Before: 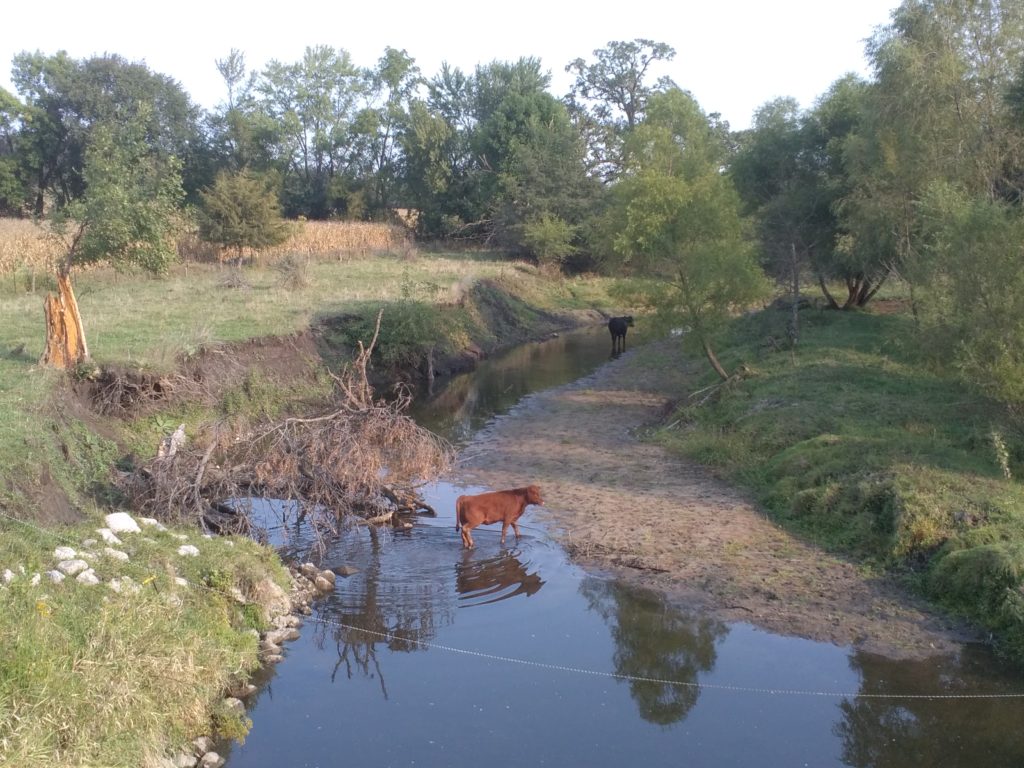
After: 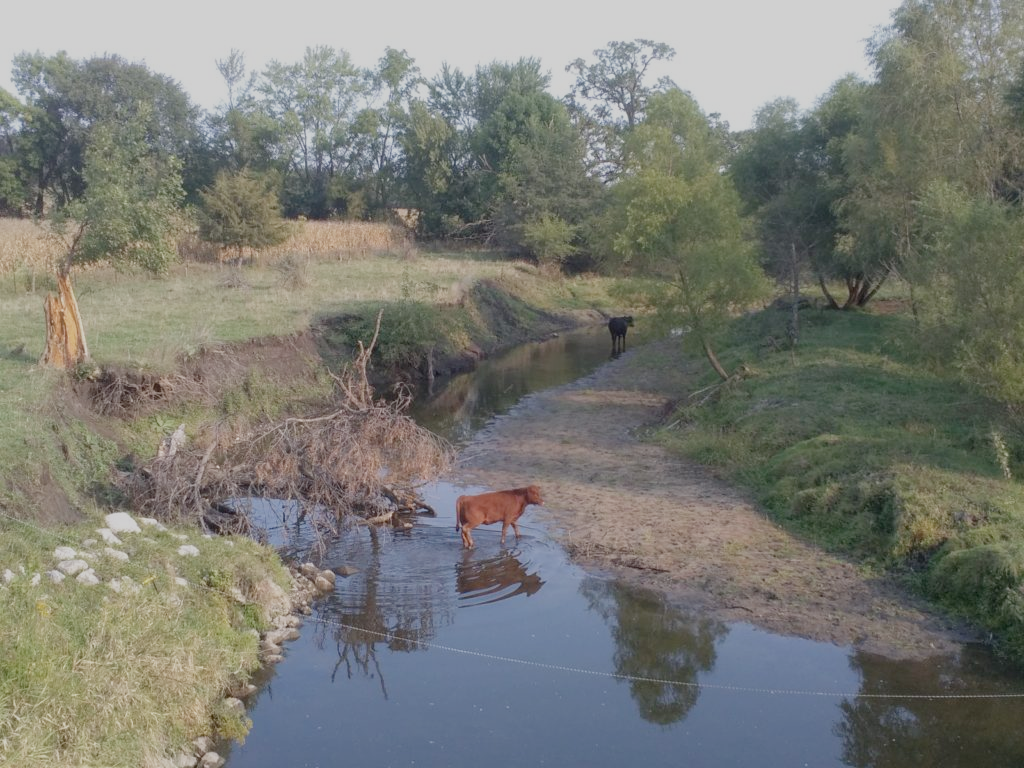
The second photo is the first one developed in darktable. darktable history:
filmic rgb: black relative exposure -13.1 EV, white relative exposure 4.05 EV, target white luminance 85.061%, hardness 6.28, latitude 41.8%, contrast 0.86, shadows ↔ highlights balance 9.35%, add noise in highlights 0, preserve chrominance no, color science v3 (2019), use custom middle-gray values true, iterations of high-quality reconstruction 0, contrast in highlights soft
